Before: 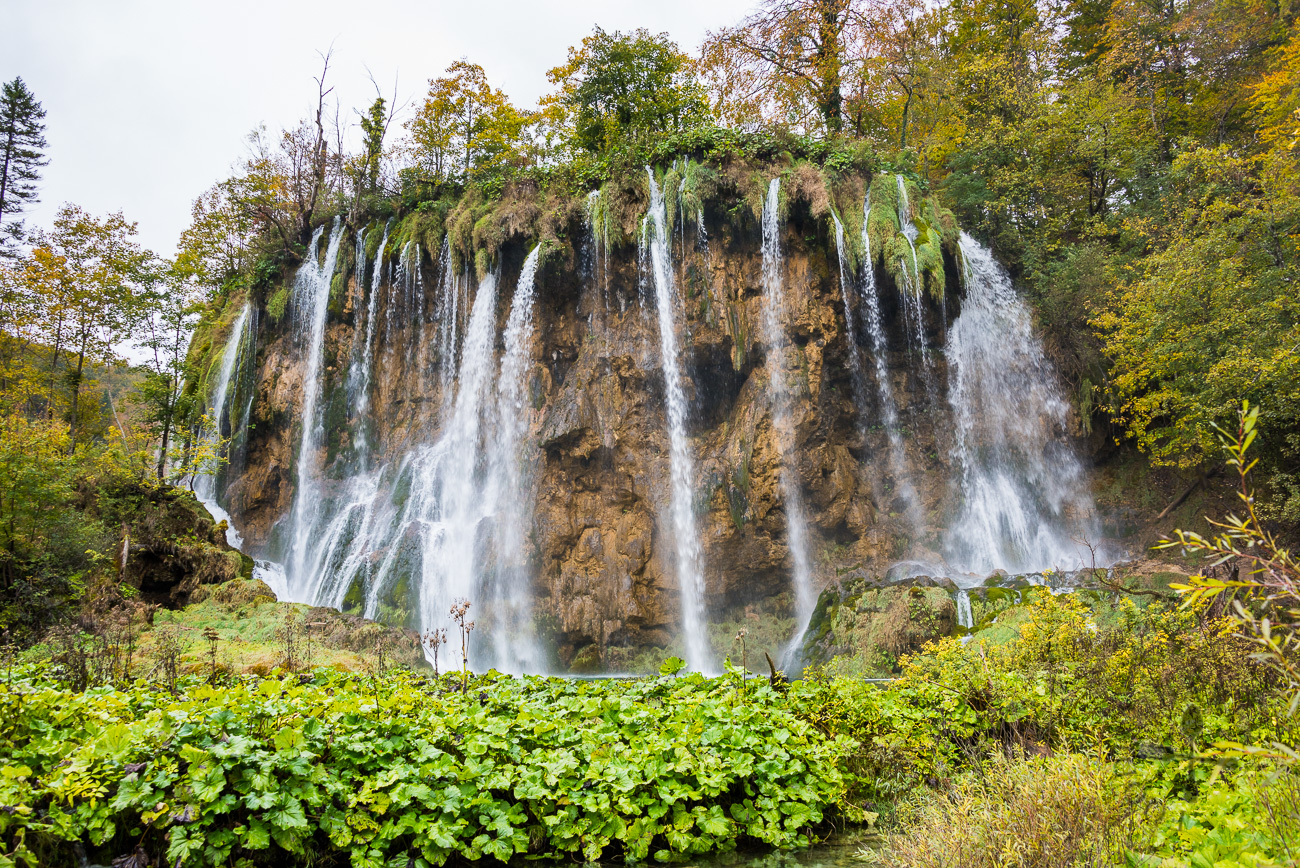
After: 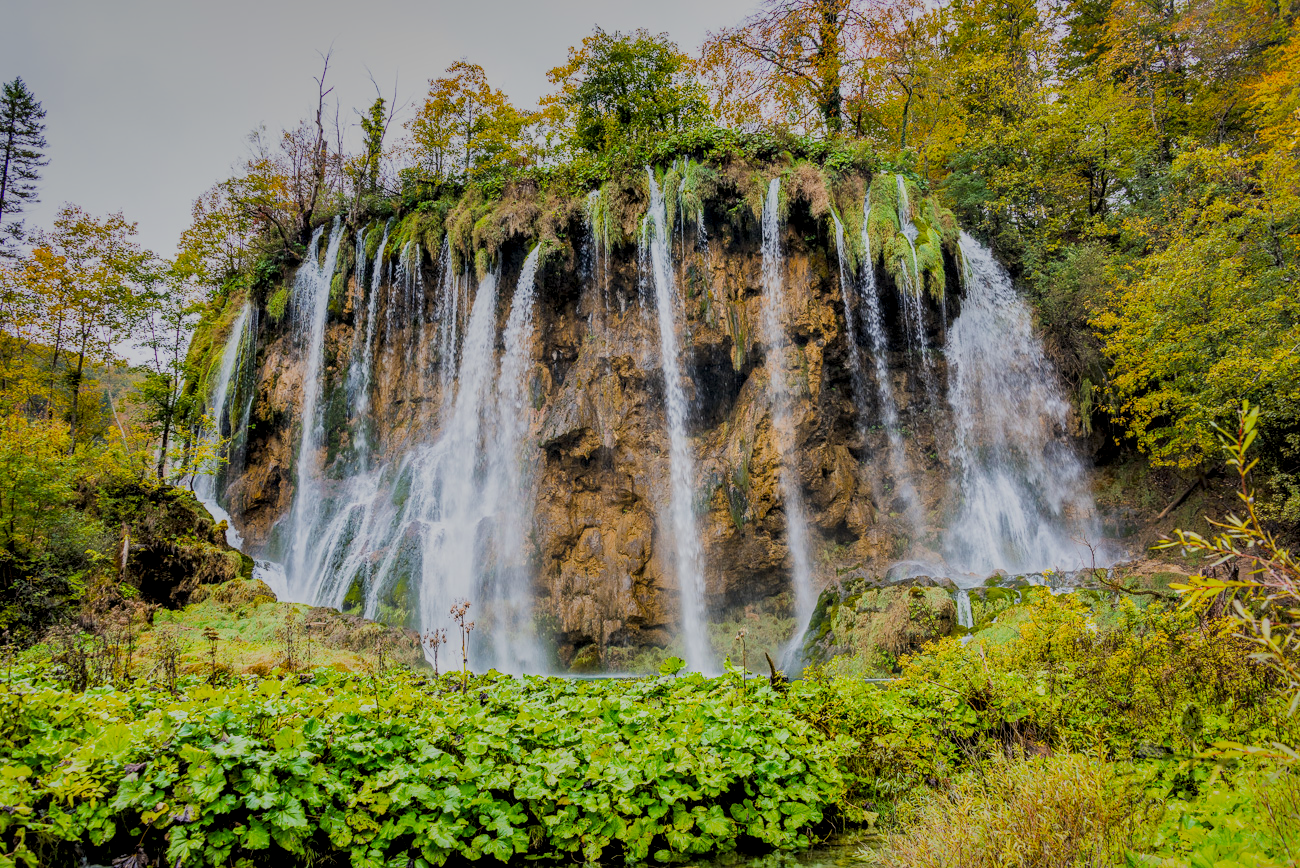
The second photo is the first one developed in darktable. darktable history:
shadows and highlights: shadows 40, highlights -60
local contrast: highlights 60%, shadows 60%, detail 160%
filmic rgb: white relative exposure 8 EV, threshold 3 EV, hardness 2.44, latitude 10.07%, contrast 0.72, highlights saturation mix 10%, shadows ↔ highlights balance 1.38%, color science v4 (2020), enable highlight reconstruction true
